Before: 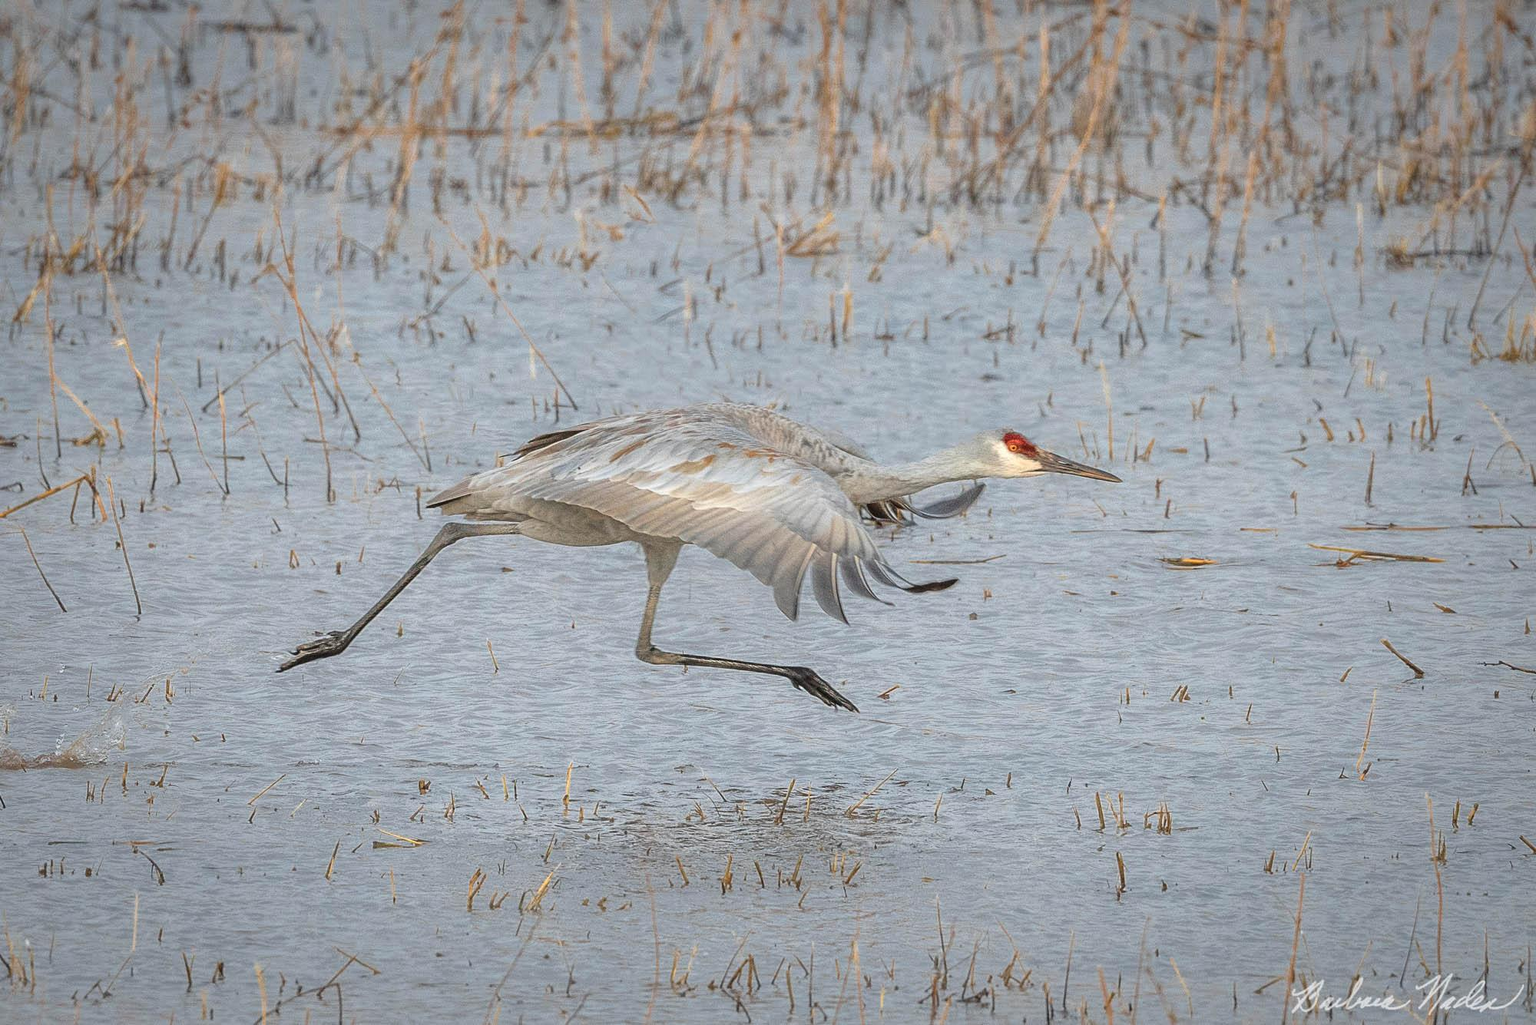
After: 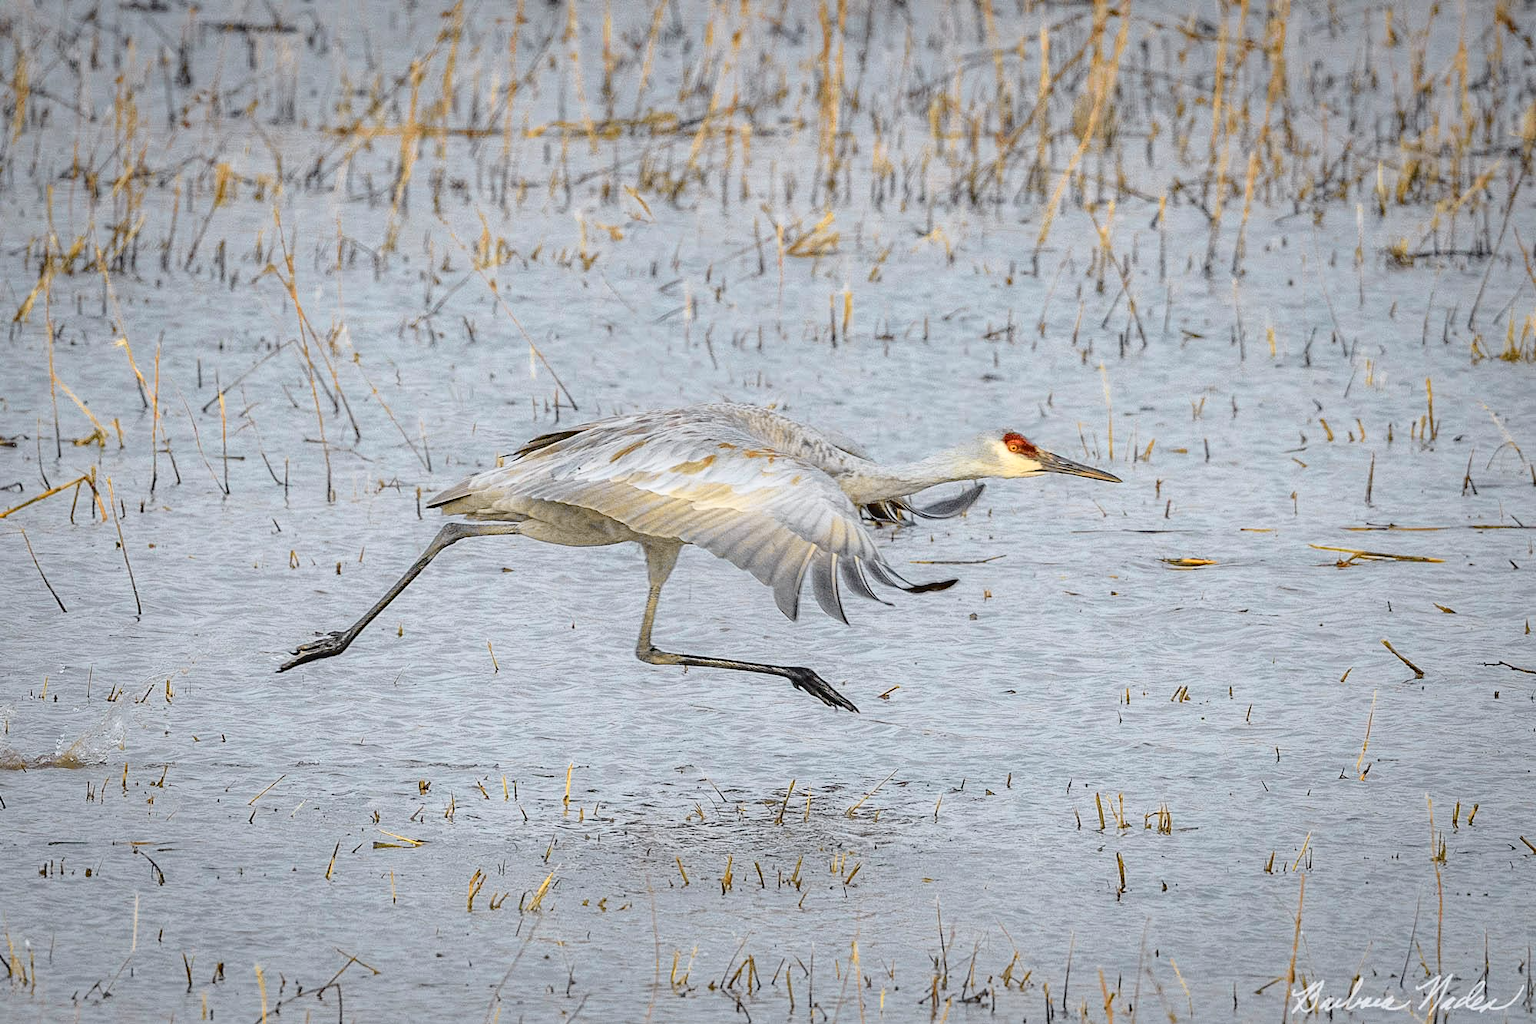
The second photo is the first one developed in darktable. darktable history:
tone curve: curves: ch0 [(0, 0.023) (0.104, 0.058) (0.21, 0.162) (0.469, 0.524) (0.579, 0.65) (0.725, 0.8) (0.858, 0.903) (1, 0.974)]; ch1 [(0, 0) (0.414, 0.395) (0.447, 0.447) (0.502, 0.501) (0.521, 0.512) (0.566, 0.566) (0.618, 0.61) (0.654, 0.642) (1, 1)]; ch2 [(0, 0) (0.369, 0.388) (0.437, 0.453) (0.492, 0.485) (0.524, 0.508) (0.553, 0.566) (0.583, 0.608) (1, 1)], color space Lab, independent channels, preserve colors none
haze removal: compatibility mode true, adaptive false
crop: bottom 0.071%
